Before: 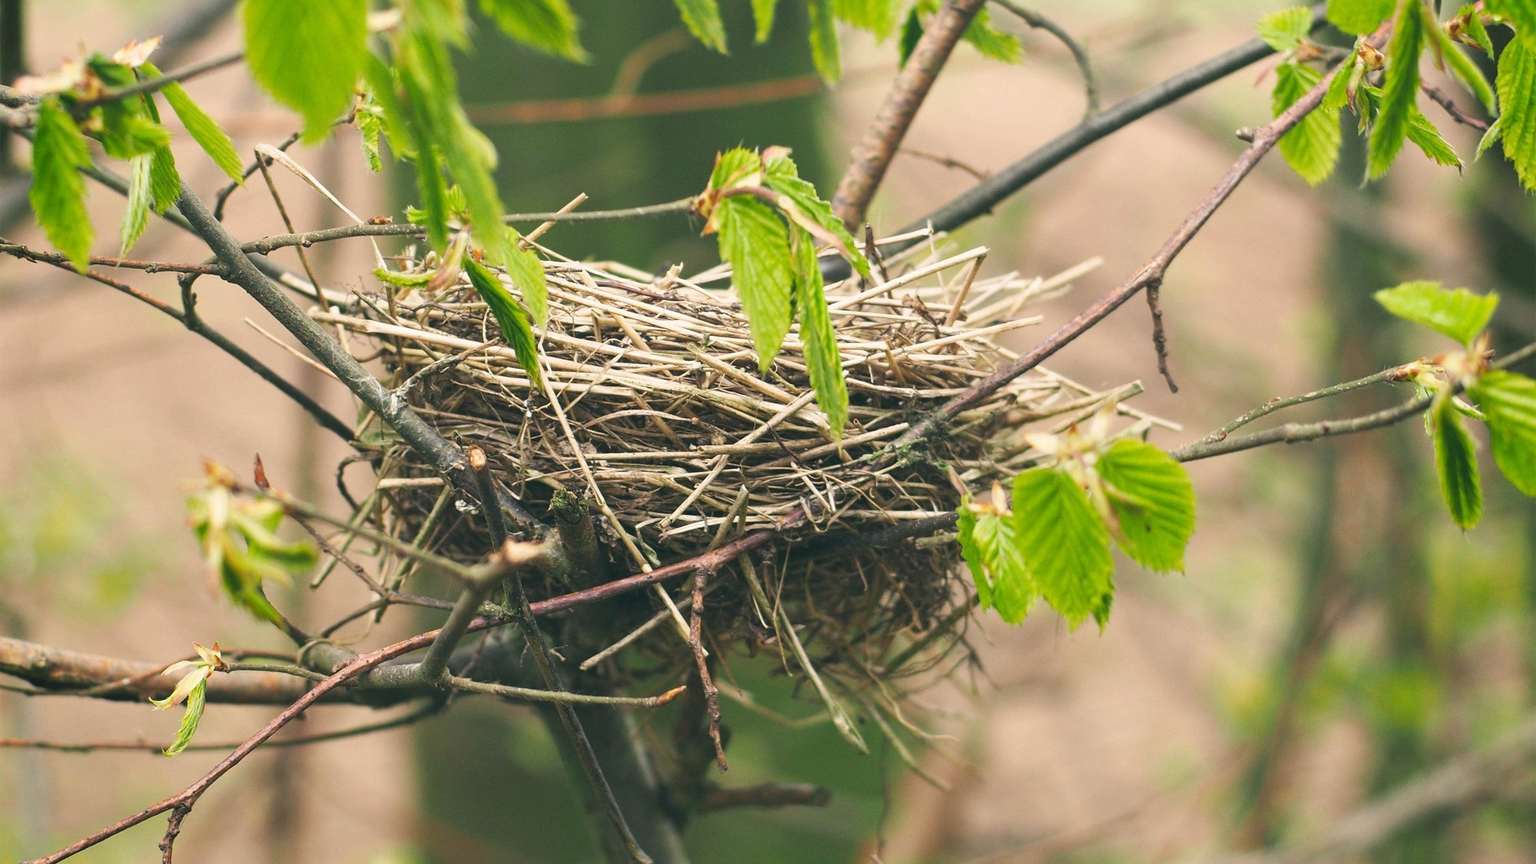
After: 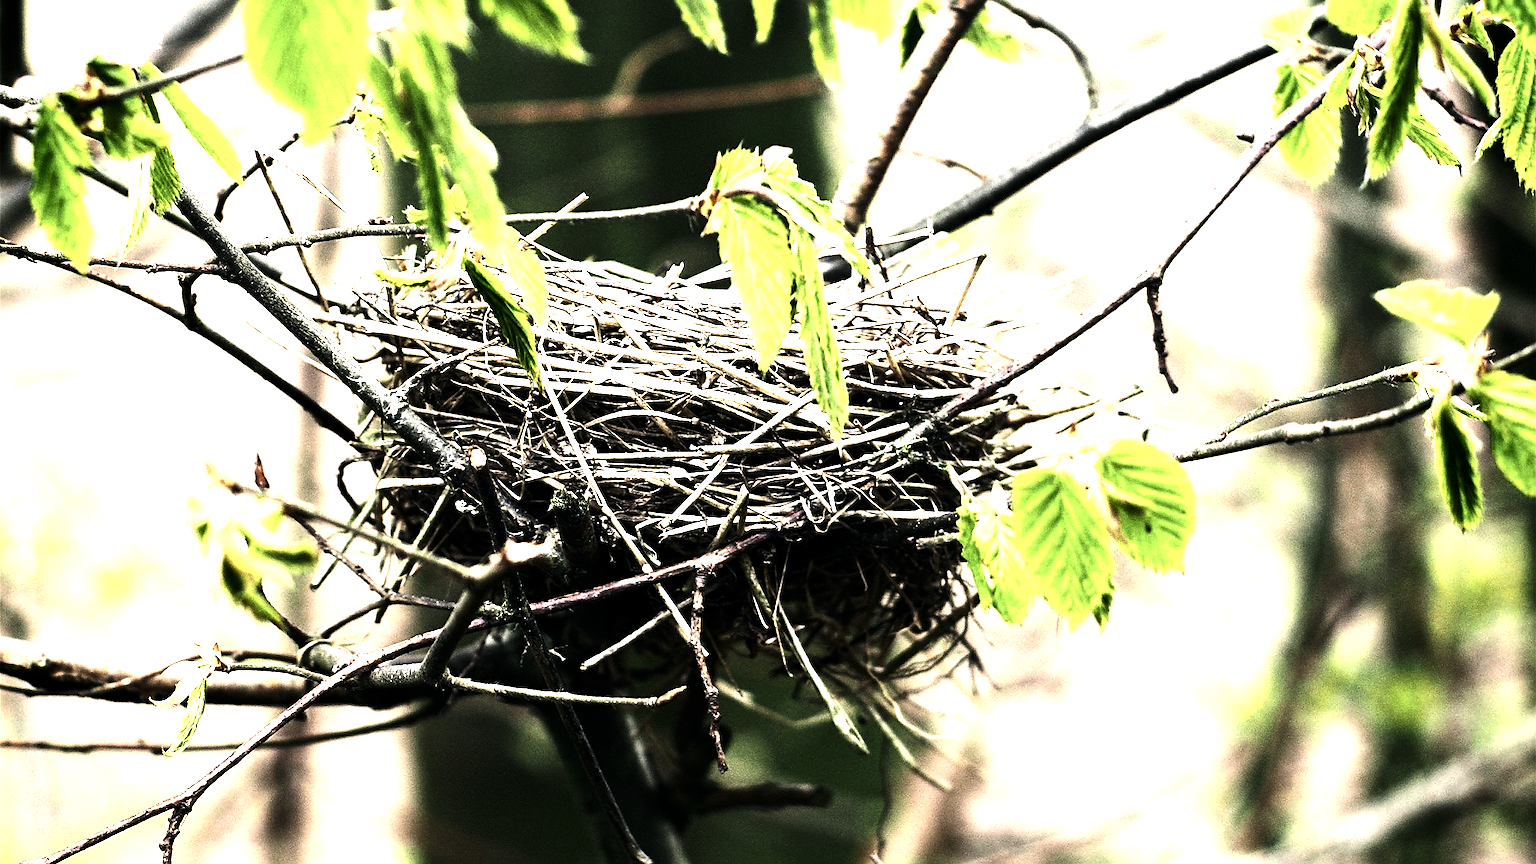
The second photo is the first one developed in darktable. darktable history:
contrast brightness saturation: contrast 0.5, saturation -0.1
white balance: red 0.974, blue 1.044
sharpen: on, module defaults
levels: levels [0.044, 0.475, 0.791]
